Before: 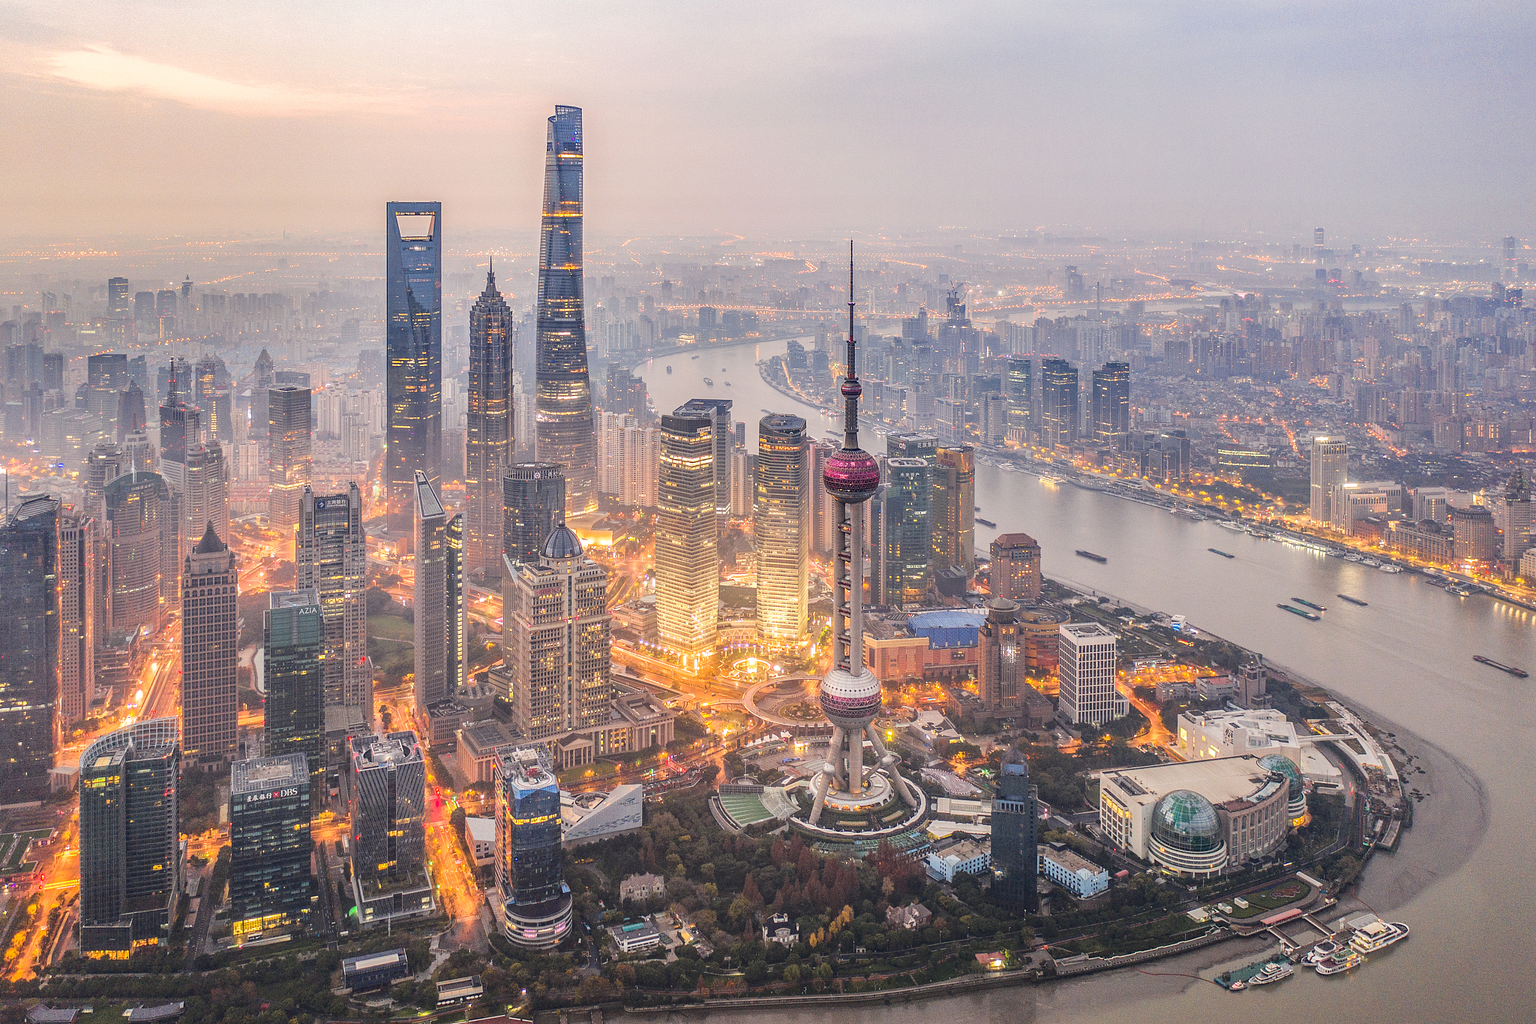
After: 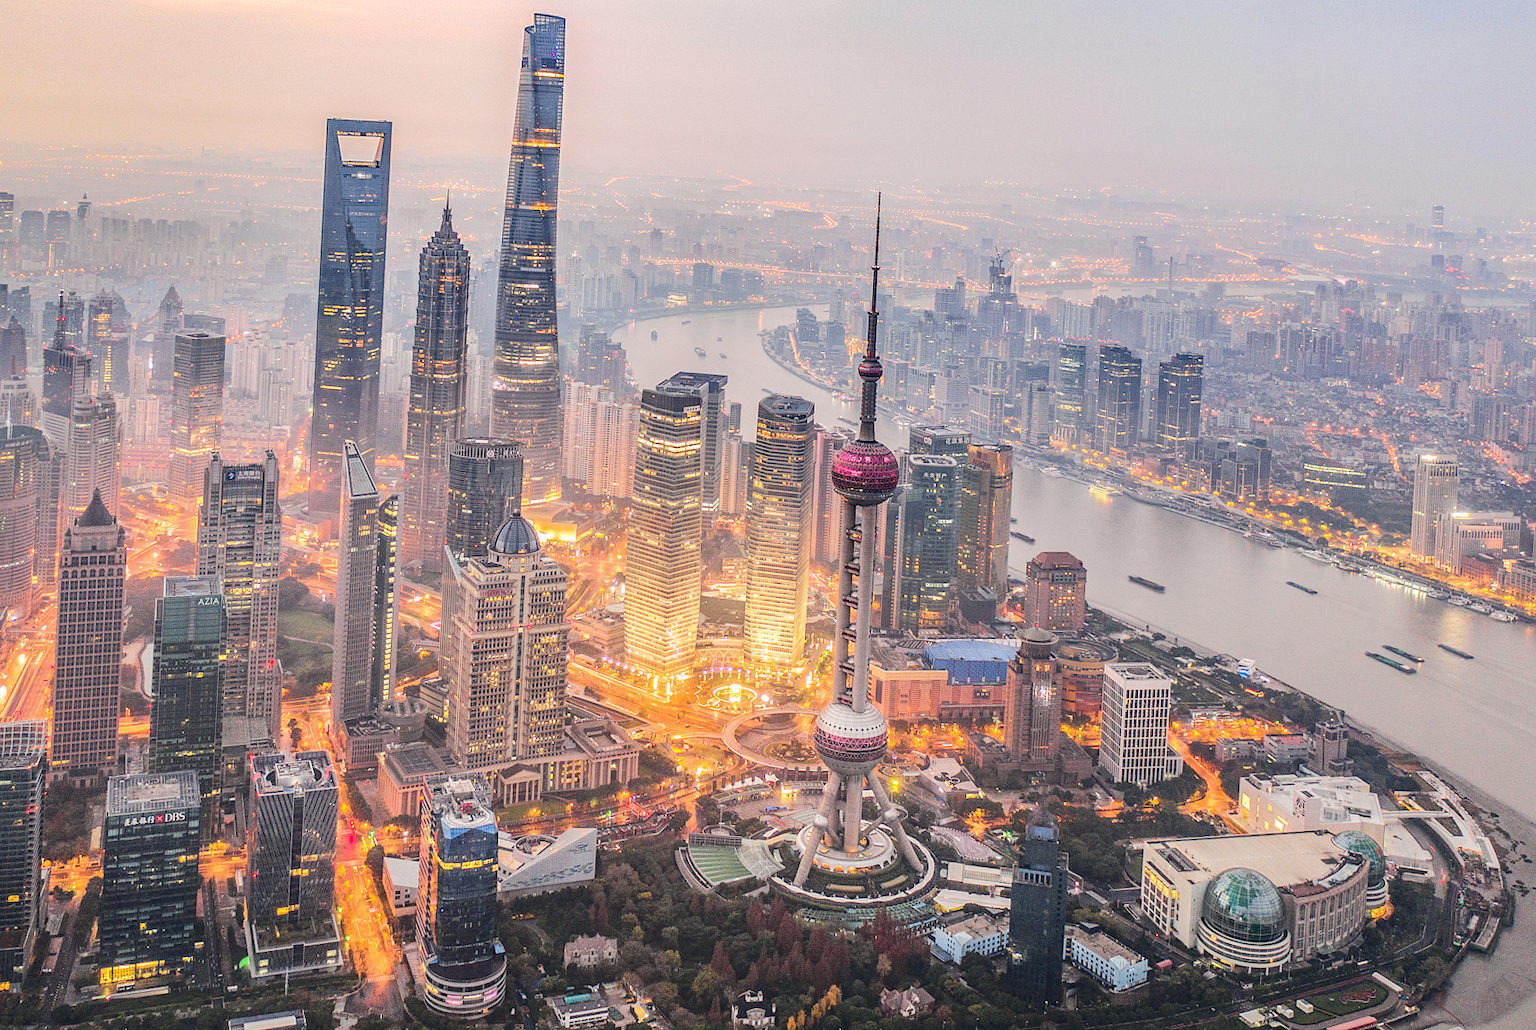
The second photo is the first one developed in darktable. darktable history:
tone curve: curves: ch0 [(0, 0.01) (0.037, 0.032) (0.131, 0.108) (0.275, 0.256) (0.483, 0.512) (0.61, 0.665) (0.696, 0.742) (0.792, 0.819) (0.911, 0.925) (0.997, 0.995)]; ch1 [(0, 0) (0.301, 0.3) (0.423, 0.421) (0.492, 0.488) (0.507, 0.503) (0.53, 0.532) (0.573, 0.586) (0.683, 0.702) (0.746, 0.77) (1, 1)]; ch2 [(0, 0) (0.246, 0.233) (0.36, 0.352) (0.415, 0.415) (0.485, 0.487) (0.502, 0.504) (0.525, 0.518) (0.539, 0.539) (0.587, 0.594) (0.636, 0.652) (0.711, 0.729) (0.845, 0.855) (0.998, 0.977)], color space Lab, independent channels, preserve colors none
crop and rotate: angle -2.9°, left 5.309%, top 5.156%, right 4.726%, bottom 4.302%
